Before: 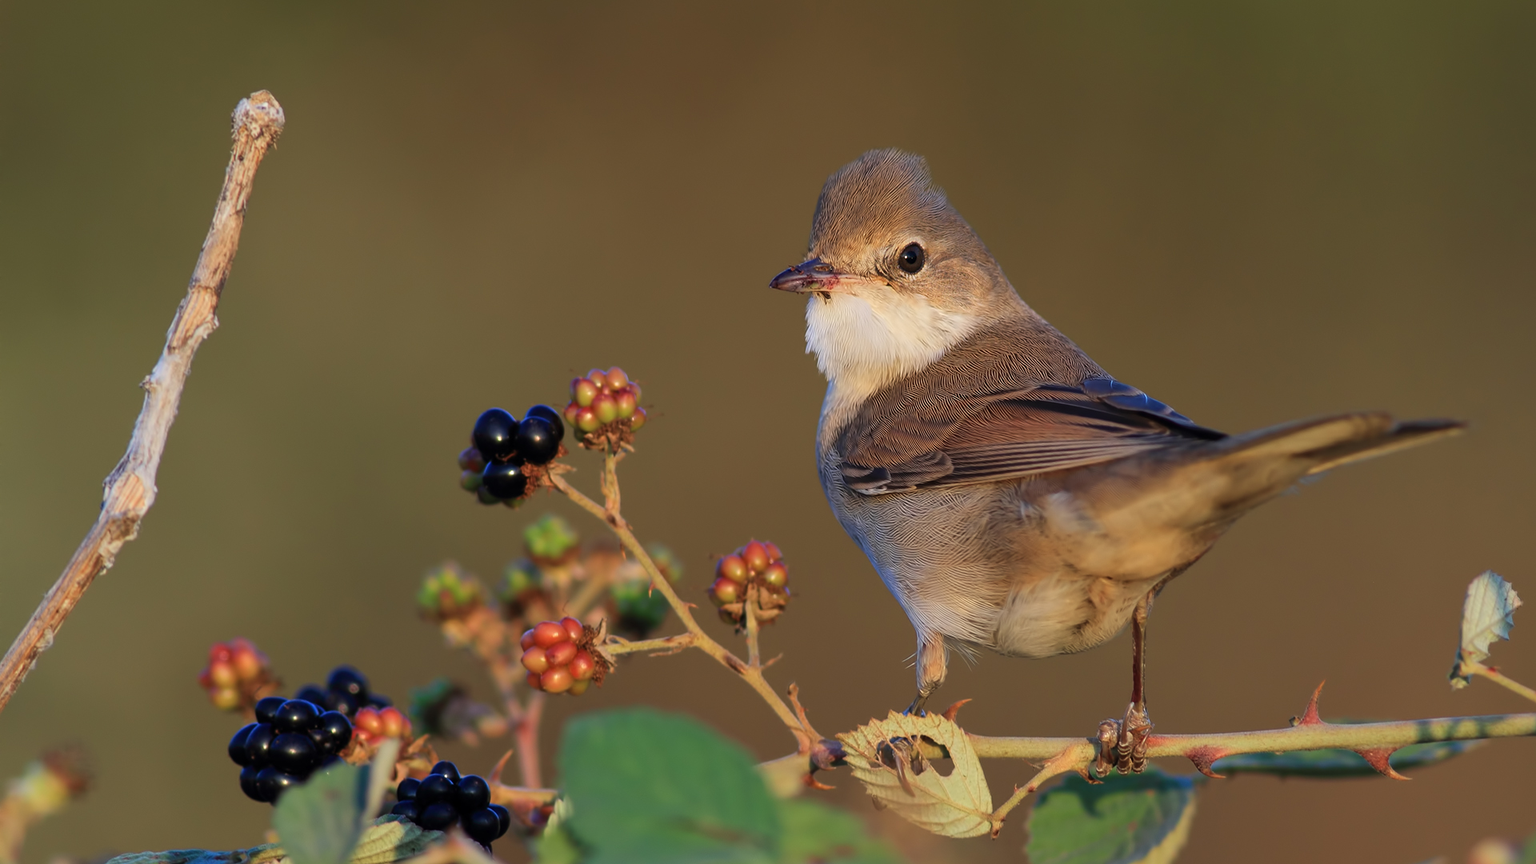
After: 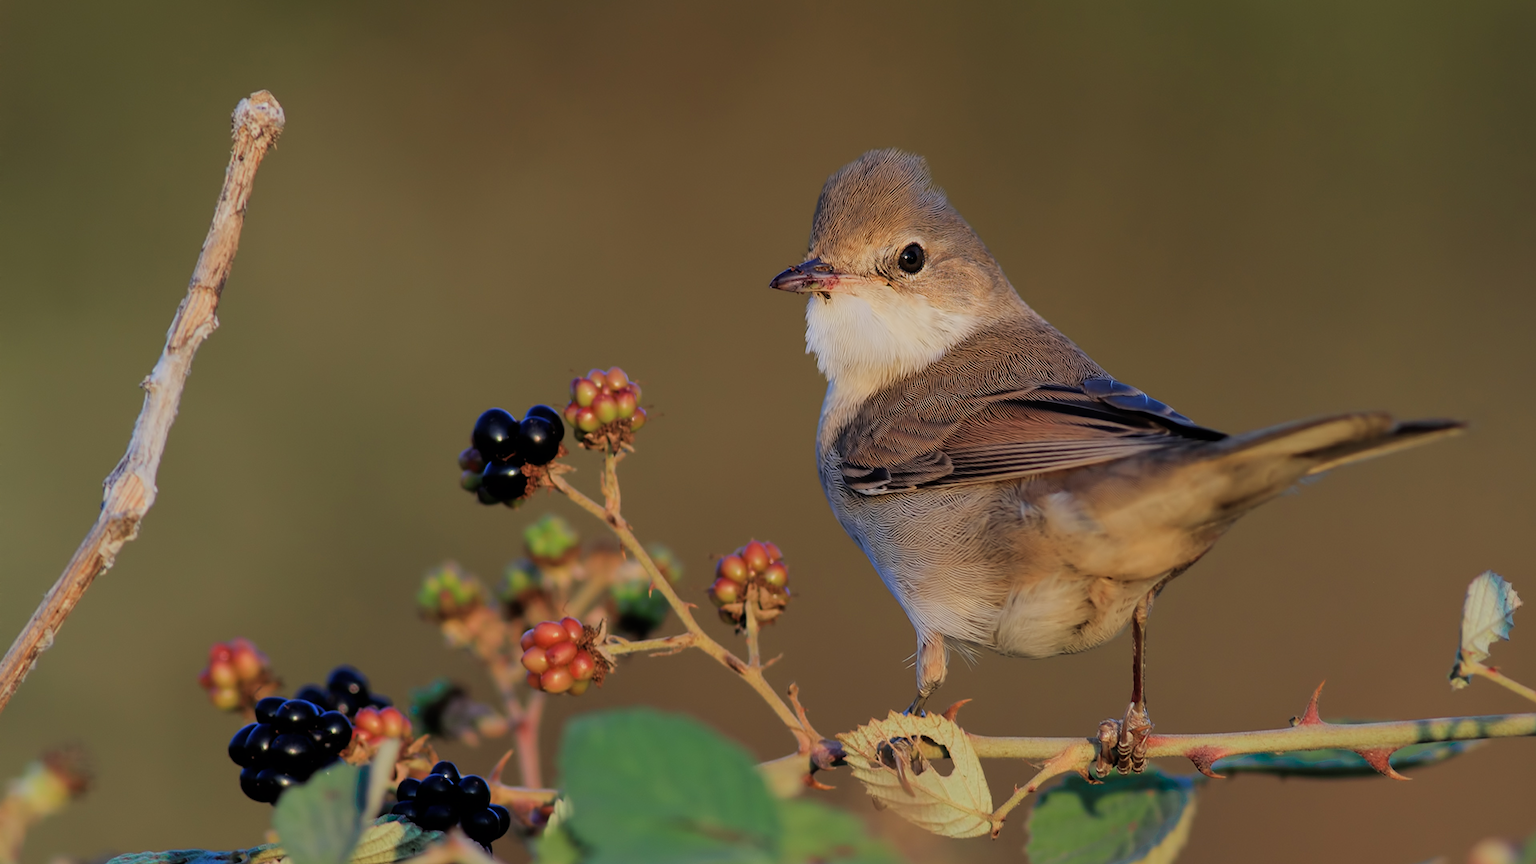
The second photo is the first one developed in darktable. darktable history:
color zones: curves: ch0 [(0.25, 0.5) (0.423, 0.5) (0.443, 0.5) (0.521, 0.756) (0.568, 0.5) (0.576, 0.5) (0.75, 0.5)]; ch1 [(0.25, 0.5) (0.423, 0.5) (0.443, 0.5) (0.539, 0.873) (0.624, 0.565) (0.631, 0.5) (0.75, 0.5)]
filmic rgb: black relative exposure -7.77 EV, white relative exposure 4.43 EV, hardness 3.76, latitude 37.8%, contrast 0.973, highlights saturation mix 9.87%, shadows ↔ highlights balance 4.92%
